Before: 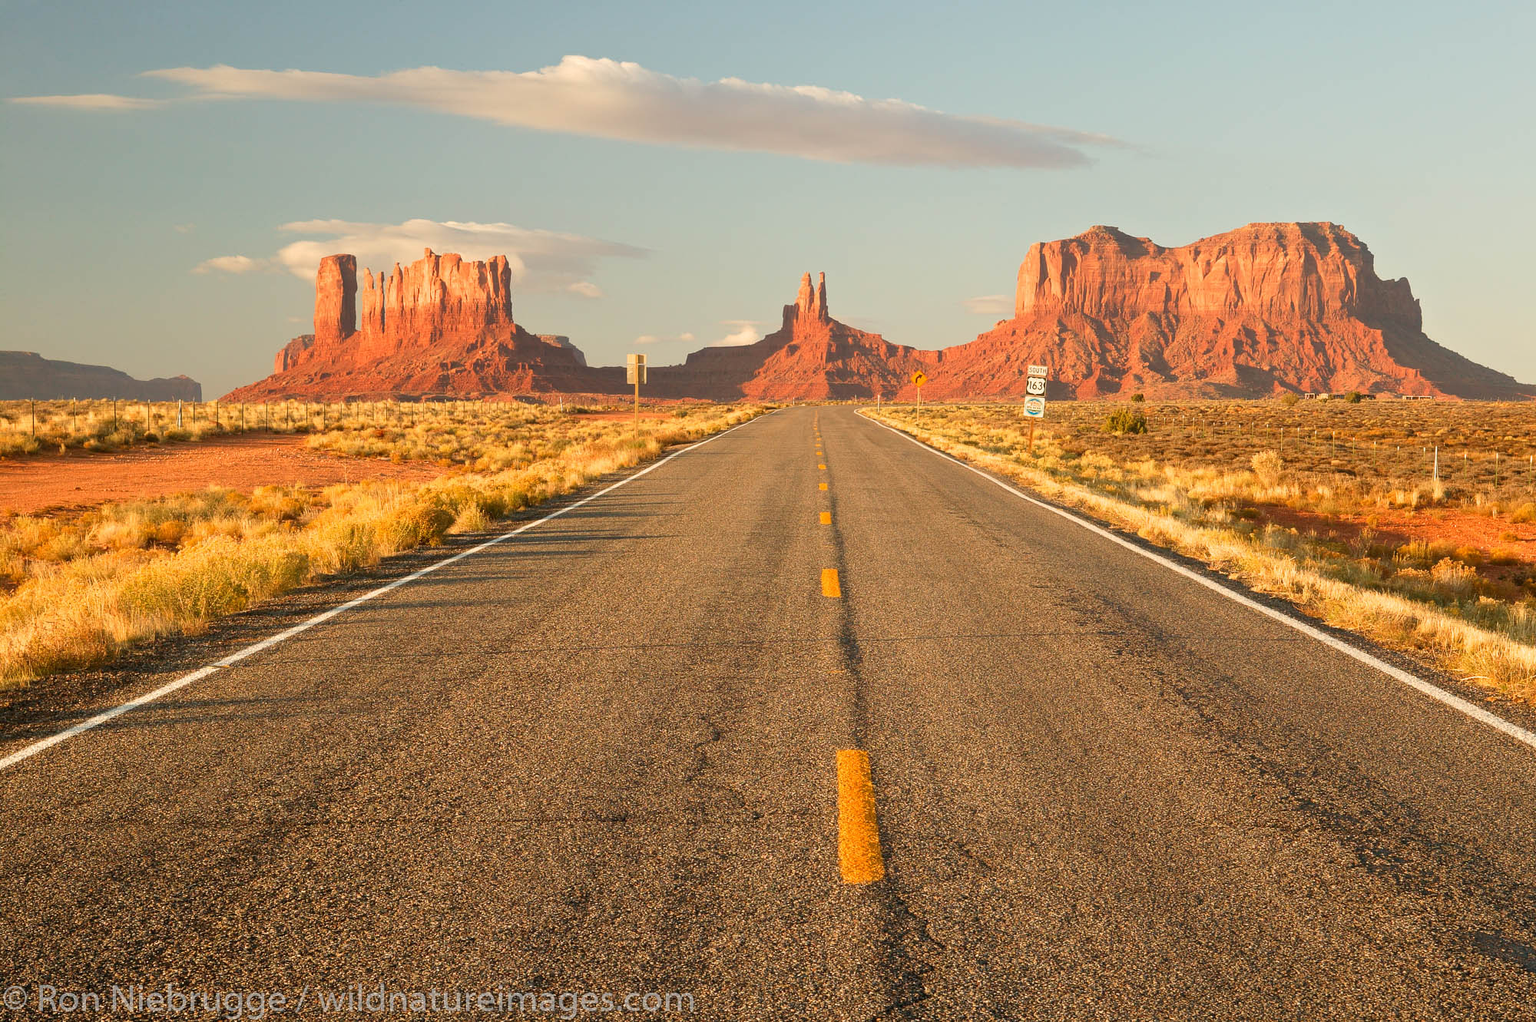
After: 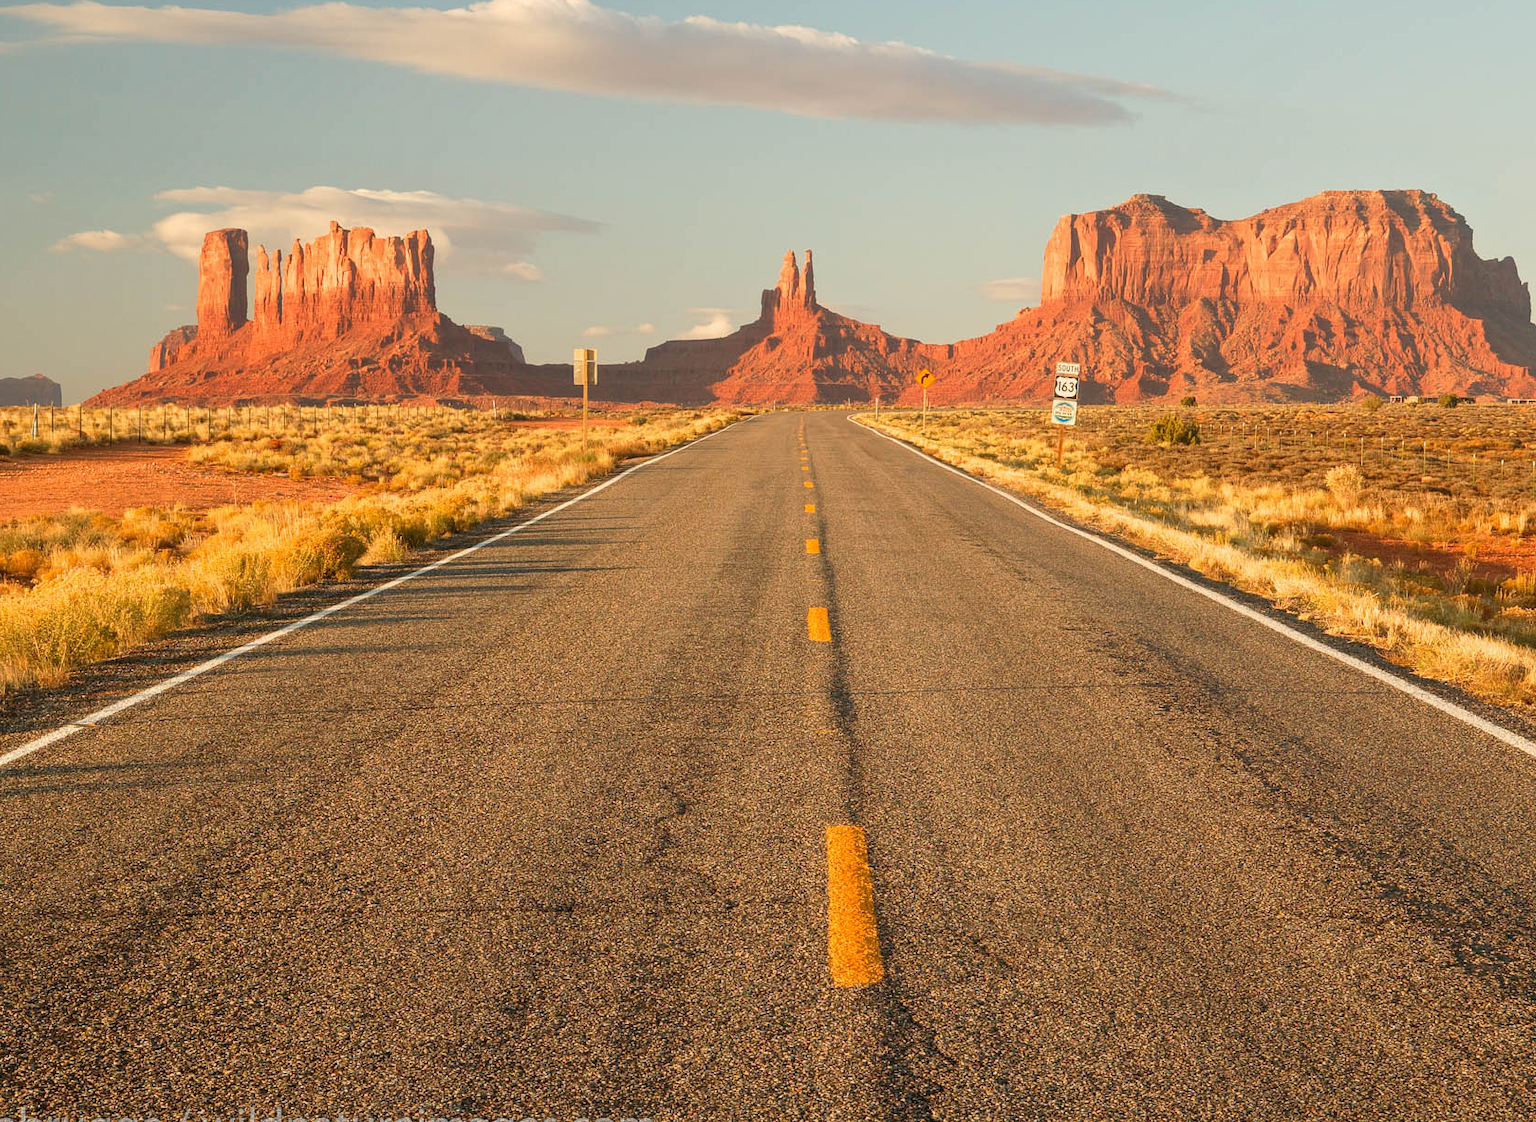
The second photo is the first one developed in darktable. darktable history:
crop: left 9.803%, top 6.339%, right 7.146%, bottom 2.396%
local contrast: detail 109%
